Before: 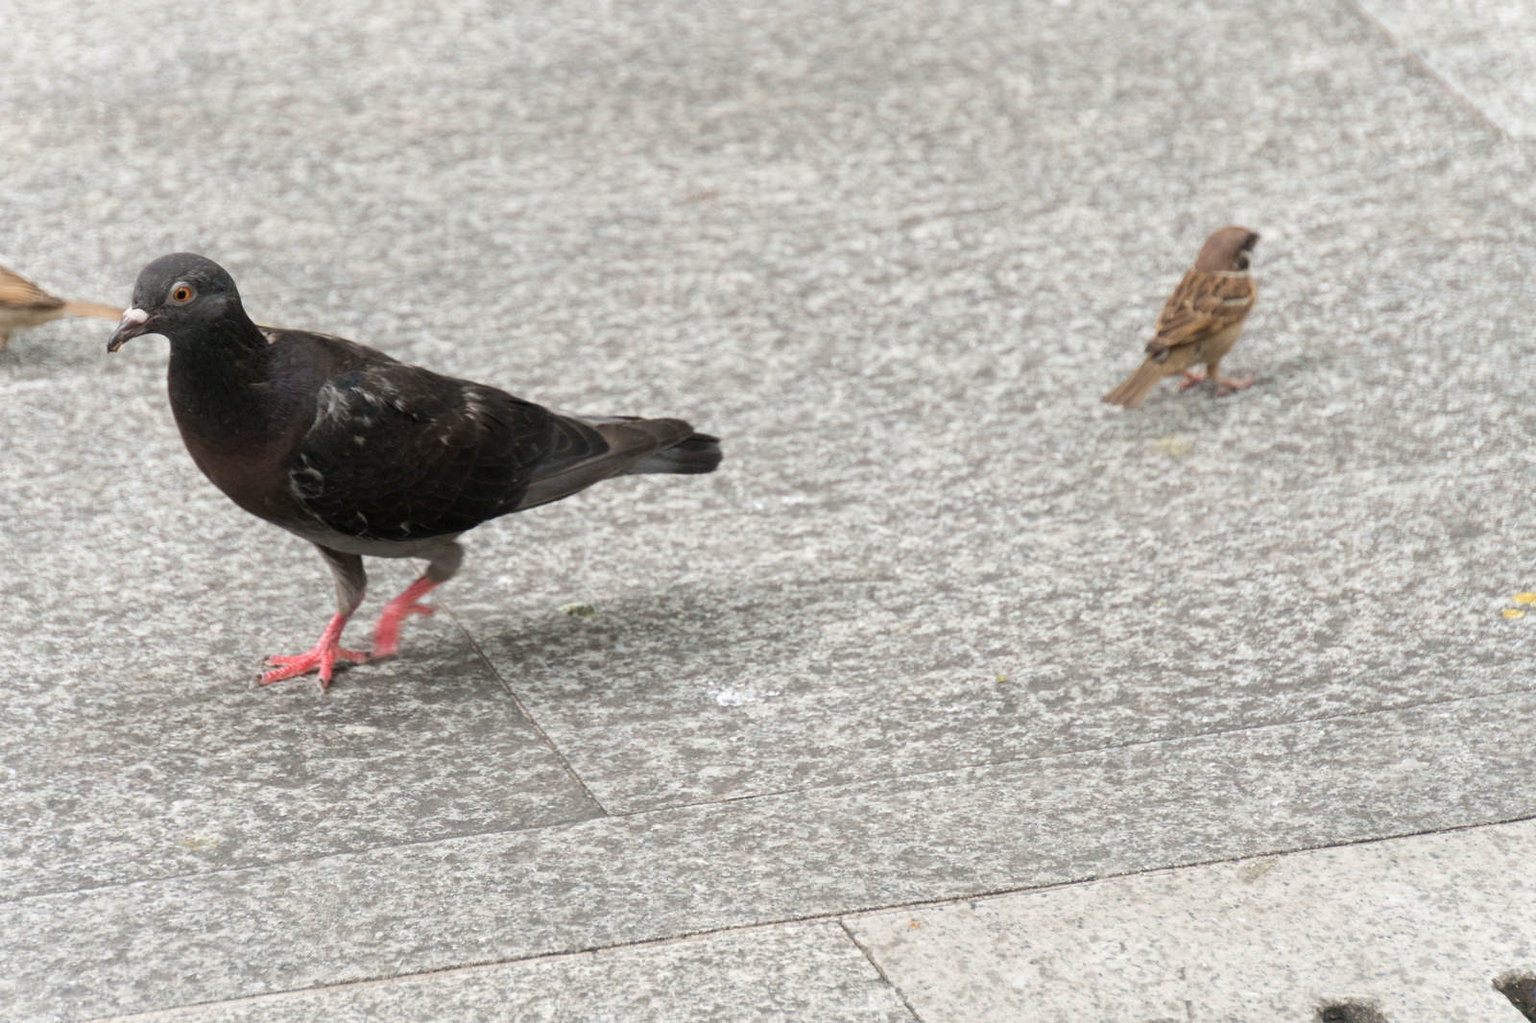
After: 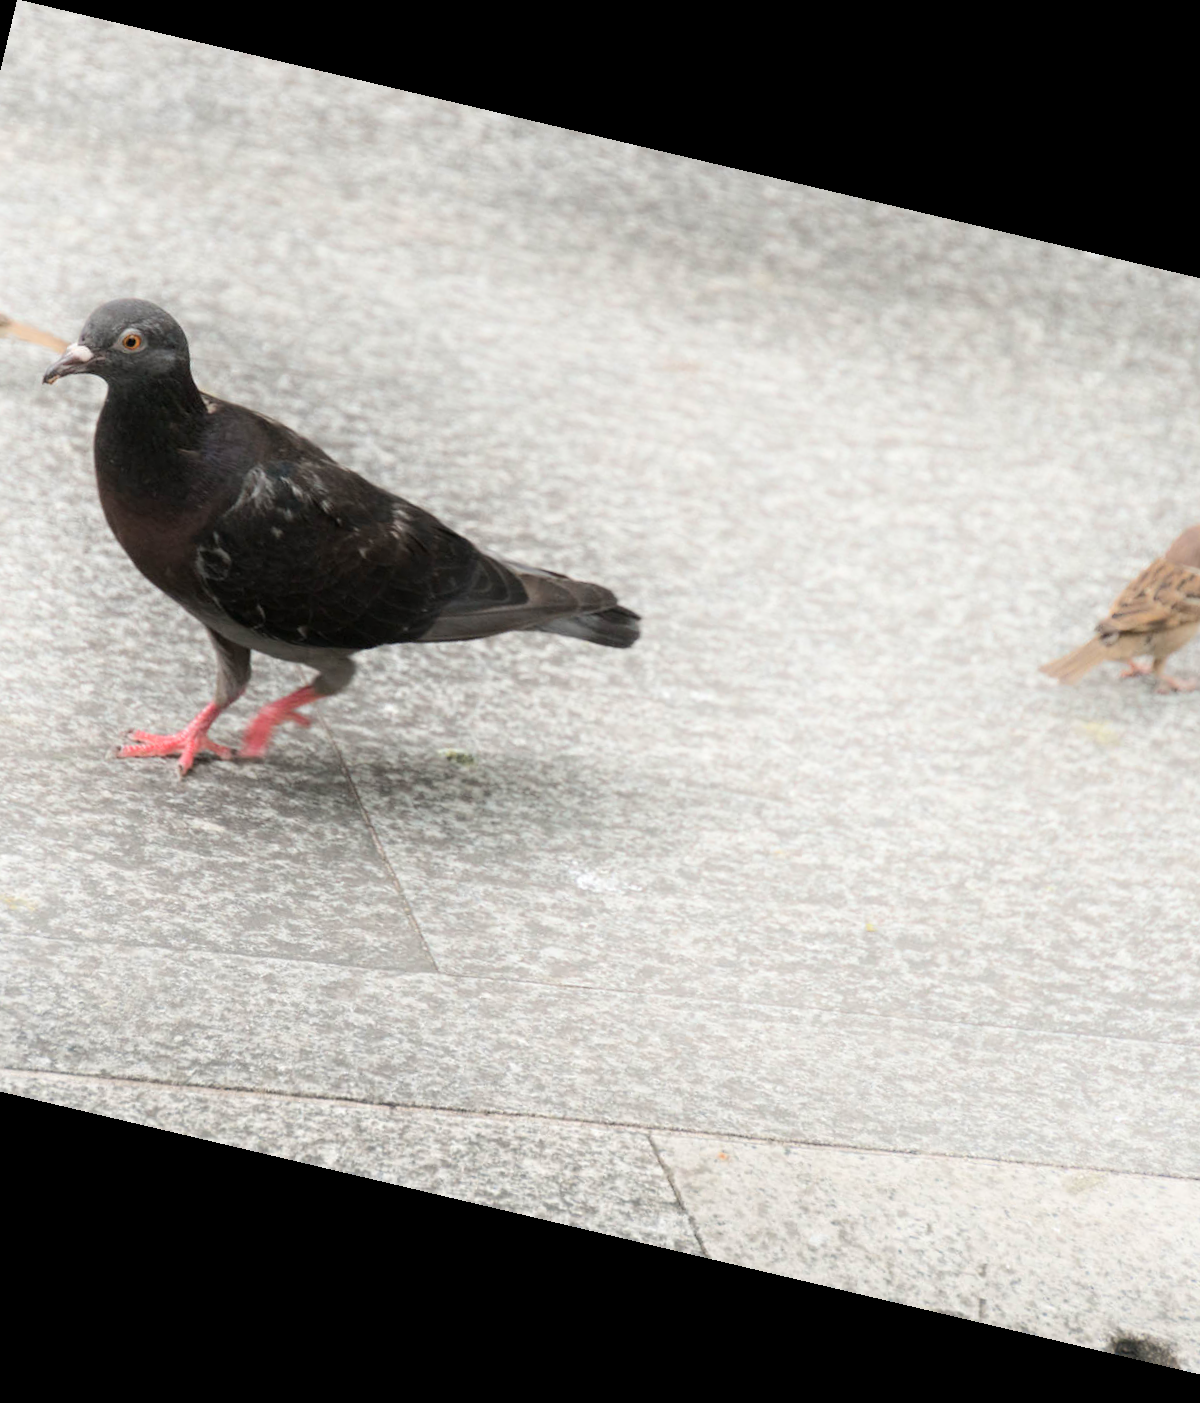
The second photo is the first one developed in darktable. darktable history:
shadows and highlights: shadows -54.3, highlights 86.09, soften with gaussian
rotate and perspective: rotation 13.27°, automatic cropping off
crop and rotate: left 12.648%, right 20.685%
